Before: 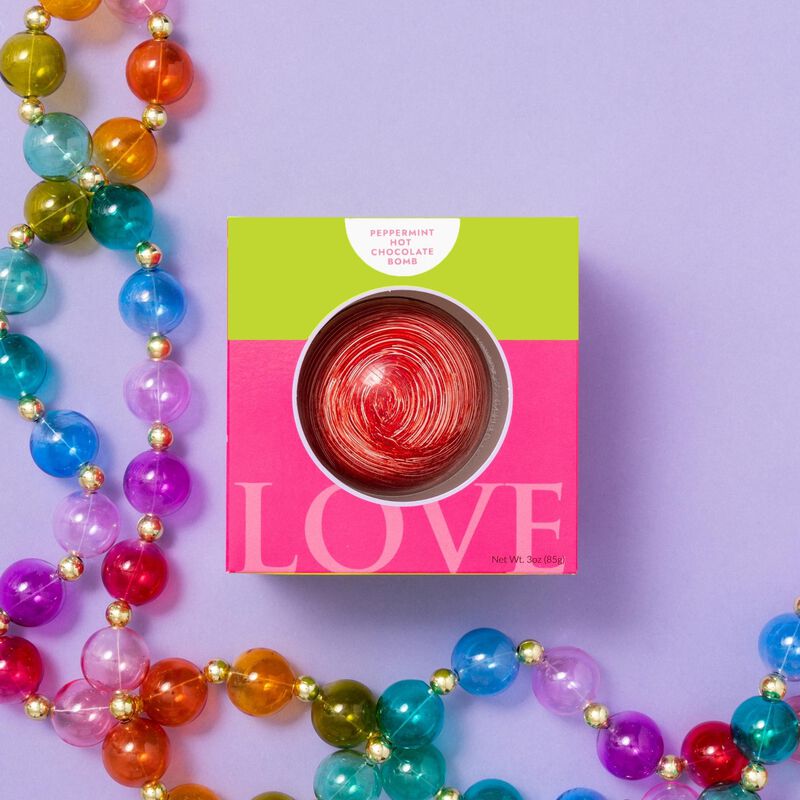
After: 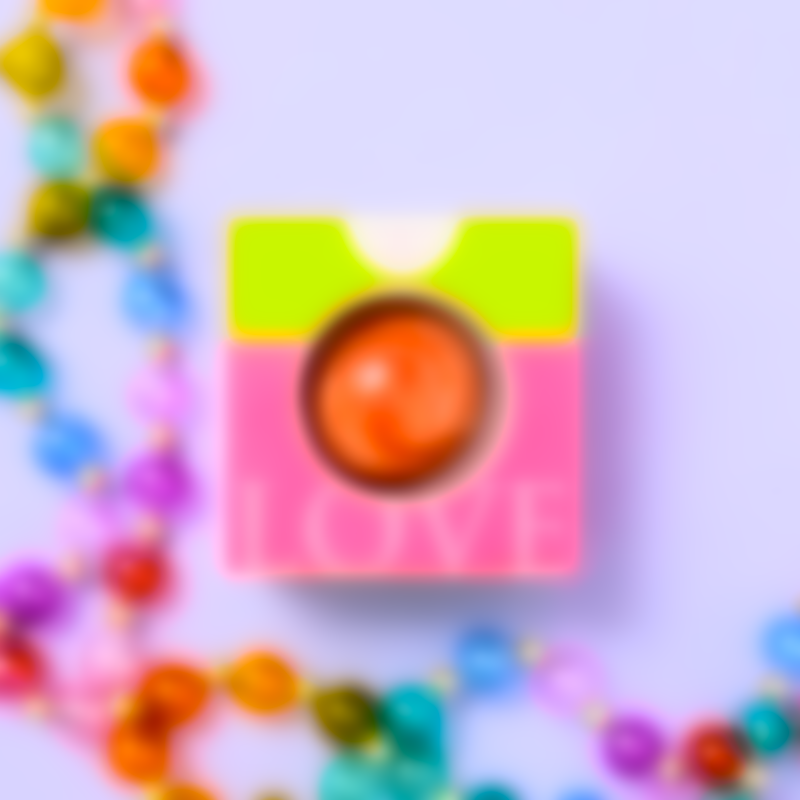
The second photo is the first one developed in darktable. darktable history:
lowpass: on, module defaults
tone curve: curves: ch0 [(0, 0) (0.104, 0.068) (0.236, 0.227) (0.46, 0.576) (0.657, 0.796) (0.861, 0.932) (1, 0.981)]; ch1 [(0, 0) (0.353, 0.344) (0.434, 0.382) (0.479, 0.476) (0.502, 0.504) (0.544, 0.534) (0.57, 0.57) (0.586, 0.603) (0.618, 0.631) (0.657, 0.679) (1, 1)]; ch2 [(0, 0) (0.34, 0.314) (0.434, 0.43) (0.5, 0.511) (0.528, 0.545) (0.557, 0.573) (0.573, 0.618) (0.628, 0.751) (1, 1)], color space Lab, independent channels, preserve colors none
